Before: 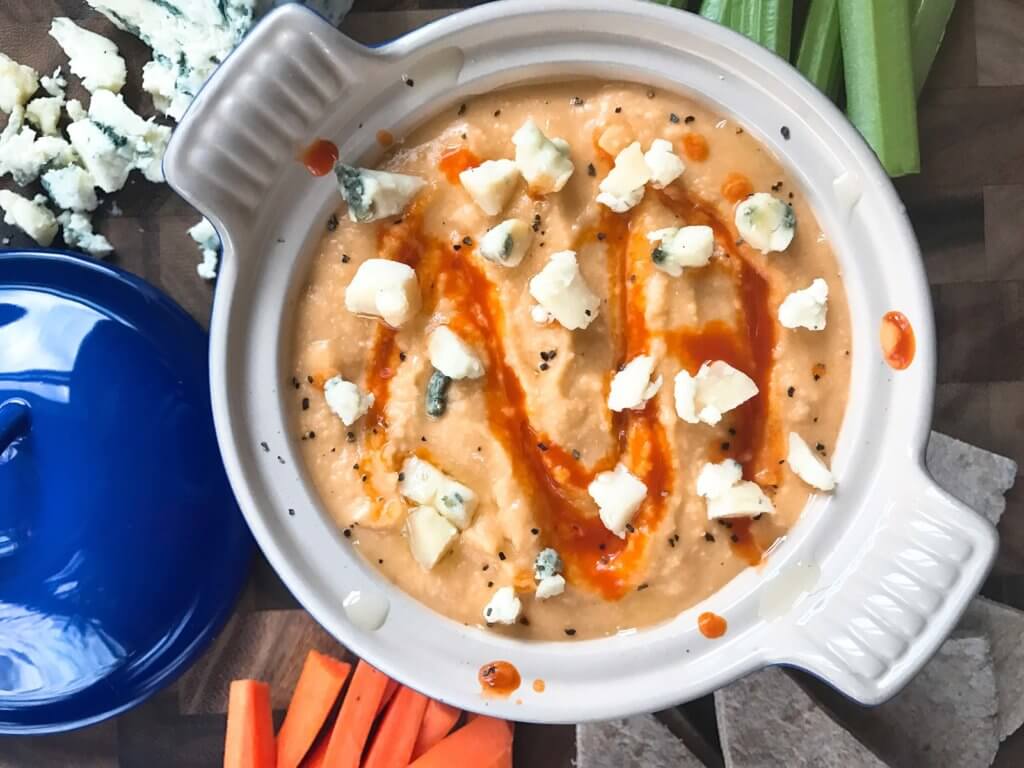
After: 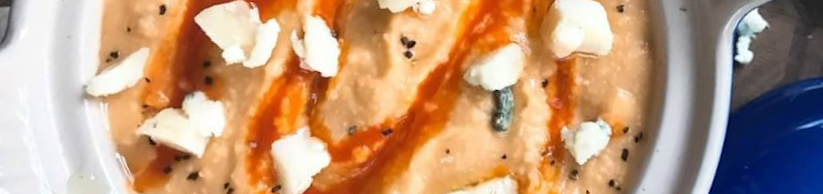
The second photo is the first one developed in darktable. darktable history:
rotate and perspective: rotation 0.128°, lens shift (vertical) -0.181, lens shift (horizontal) -0.044, shear 0.001, automatic cropping off
crop and rotate: angle 16.12°, top 30.835%, bottom 35.653%
